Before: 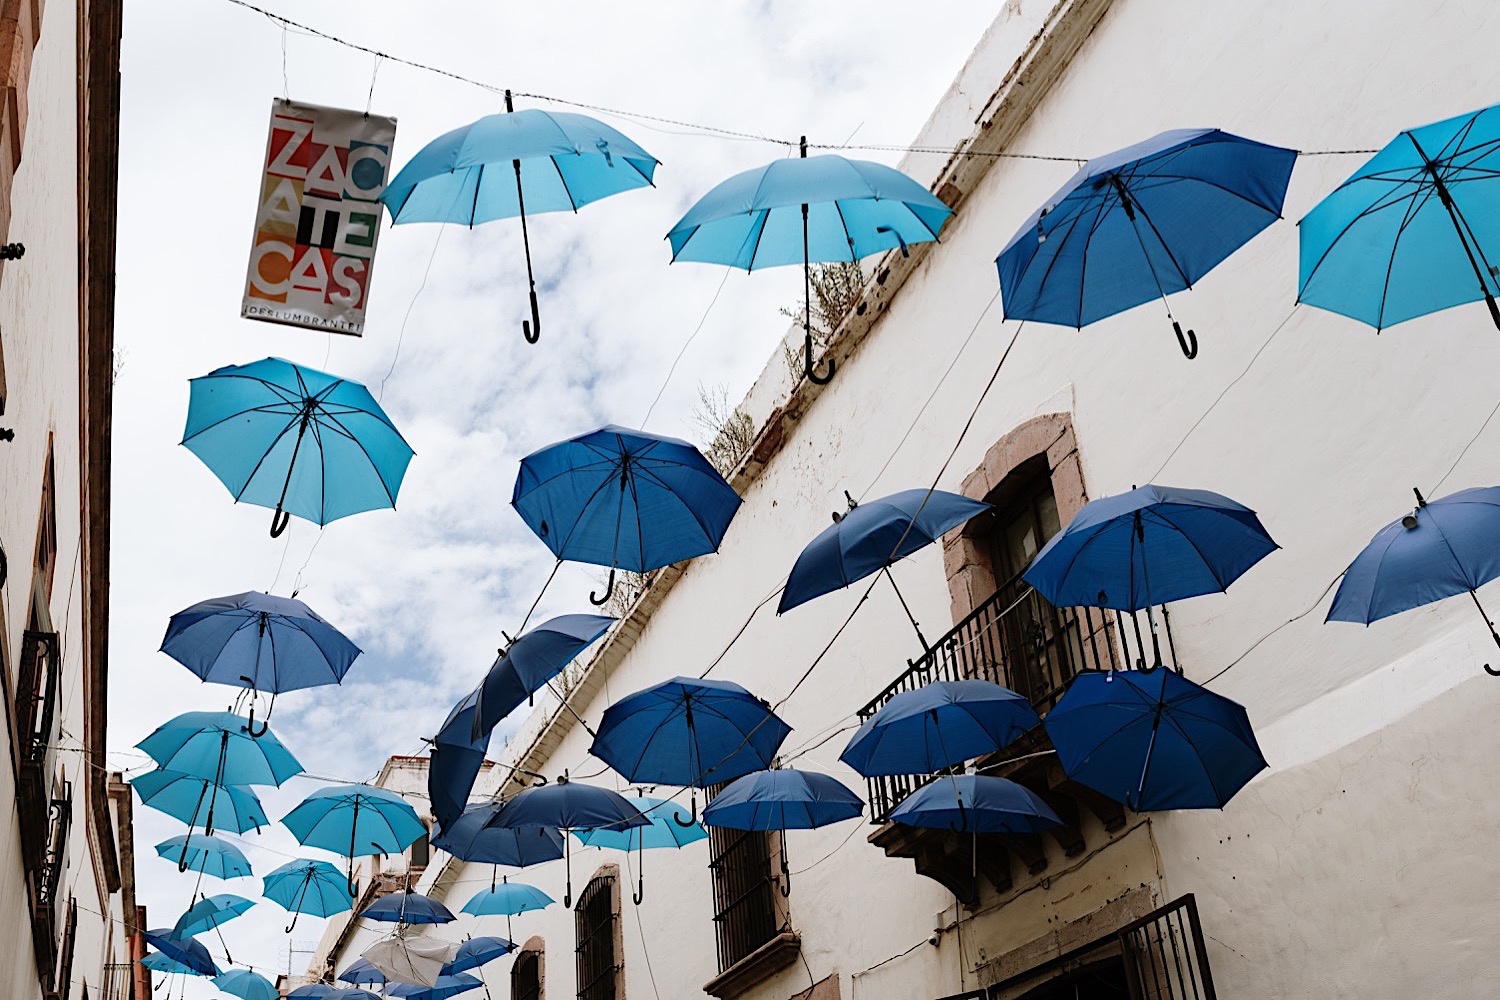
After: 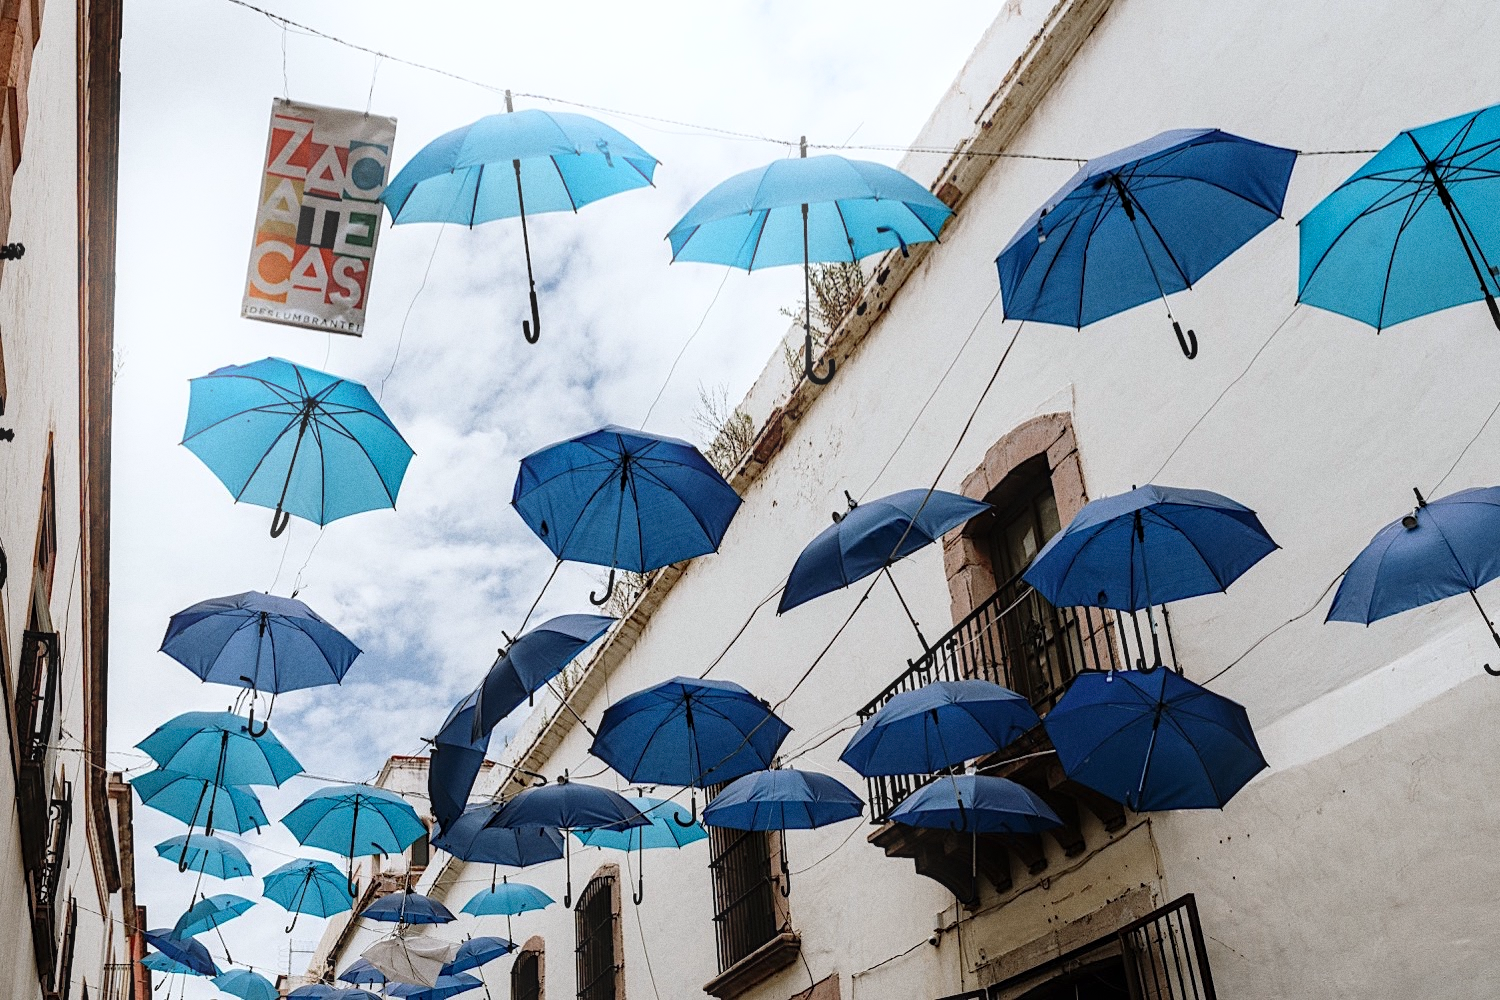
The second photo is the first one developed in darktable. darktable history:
grain: coarseness 0.09 ISO
white balance: red 0.986, blue 1.01
bloom: size 13.65%, threshold 98.39%, strength 4.82%
local contrast: on, module defaults
